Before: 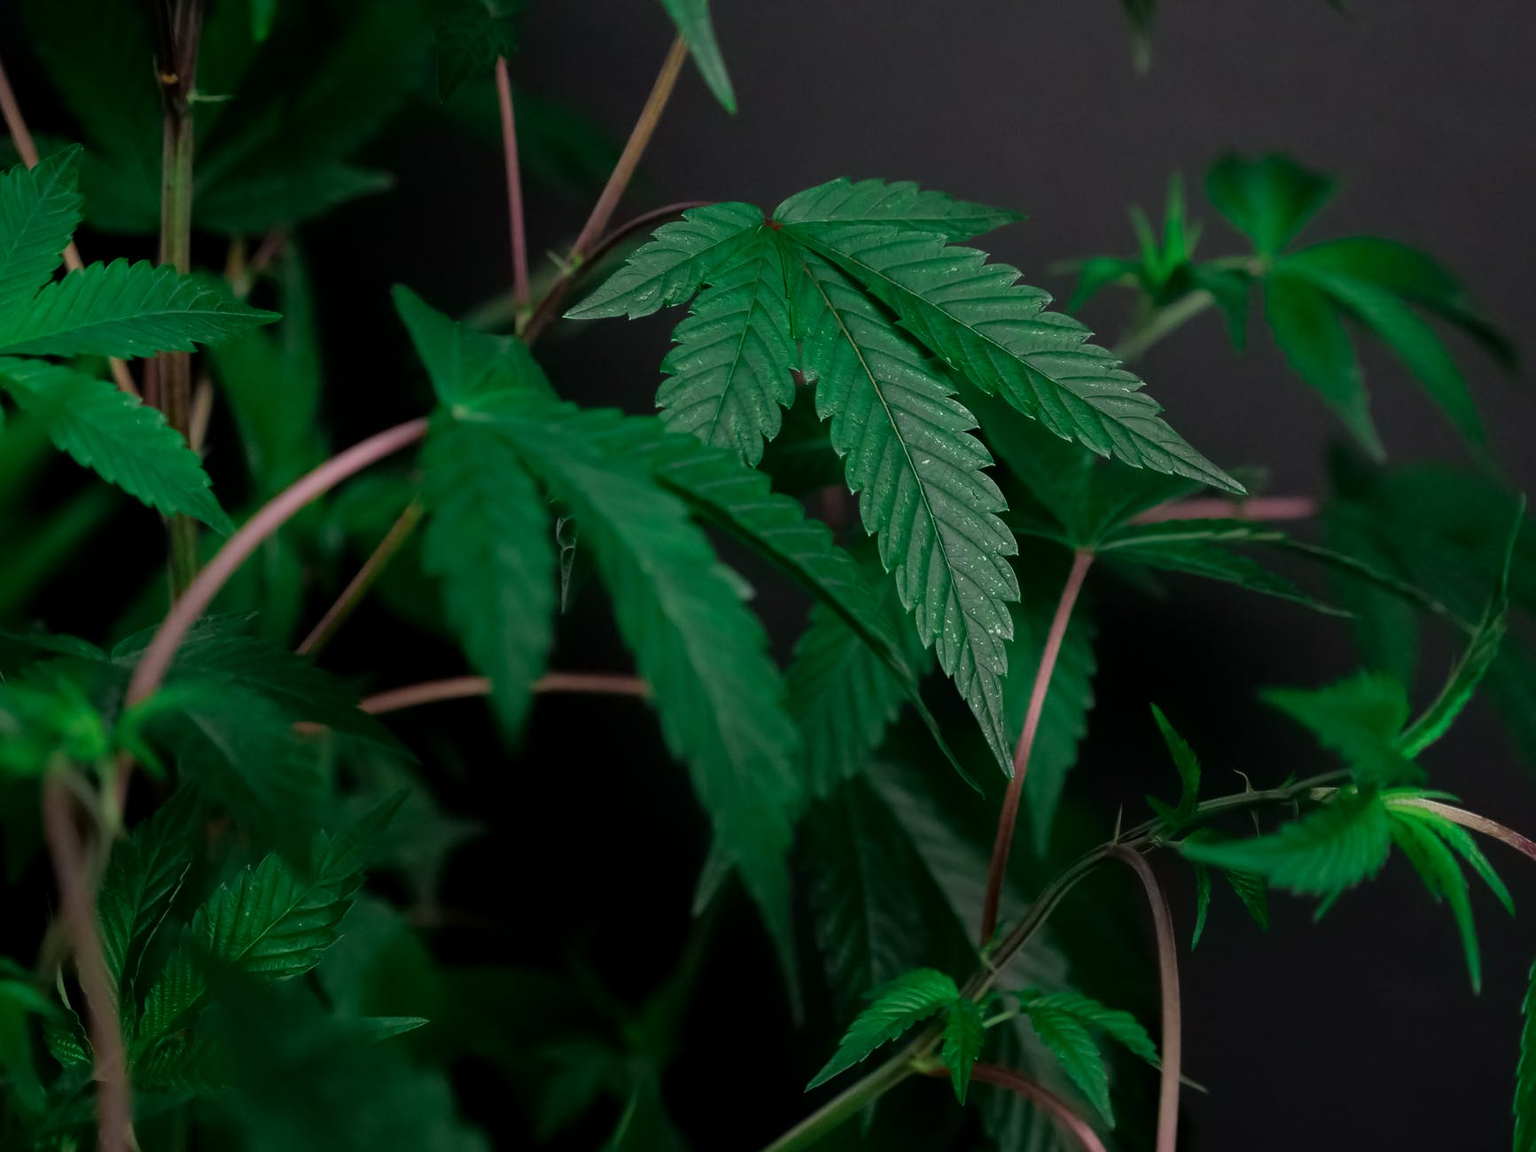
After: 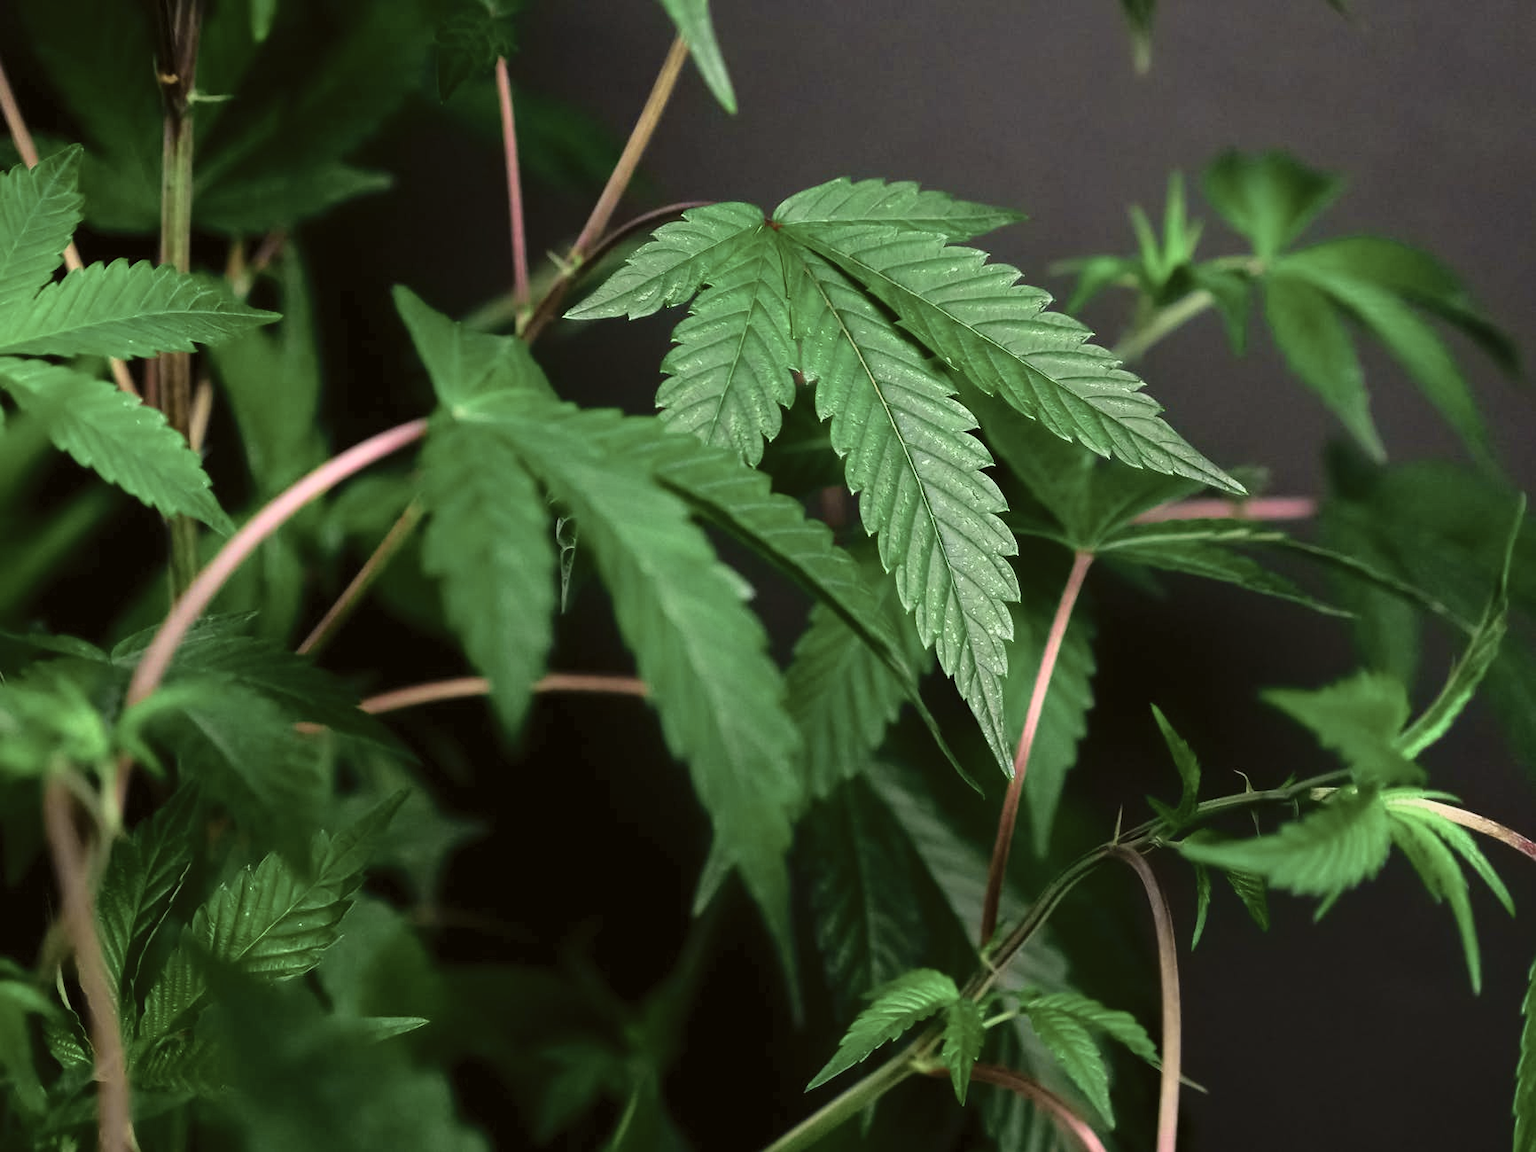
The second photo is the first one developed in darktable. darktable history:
contrast brightness saturation: contrast 0.43, brightness 0.56, saturation -0.19
tone curve: curves: ch0 [(0, 0.021) (0.049, 0.044) (0.152, 0.14) (0.328, 0.377) (0.473, 0.543) (0.641, 0.705) (0.85, 0.894) (1, 0.969)]; ch1 [(0, 0) (0.302, 0.331) (0.427, 0.433) (0.472, 0.47) (0.502, 0.503) (0.527, 0.521) (0.564, 0.58) (0.614, 0.626) (0.677, 0.701) (0.859, 0.885) (1, 1)]; ch2 [(0, 0) (0.33, 0.301) (0.447, 0.44) (0.487, 0.496) (0.502, 0.516) (0.535, 0.563) (0.565, 0.593) (0.618, 0.628) (1, 1)], color space Lab, independent channels, preserve colors none
velvia: on, module defaults
